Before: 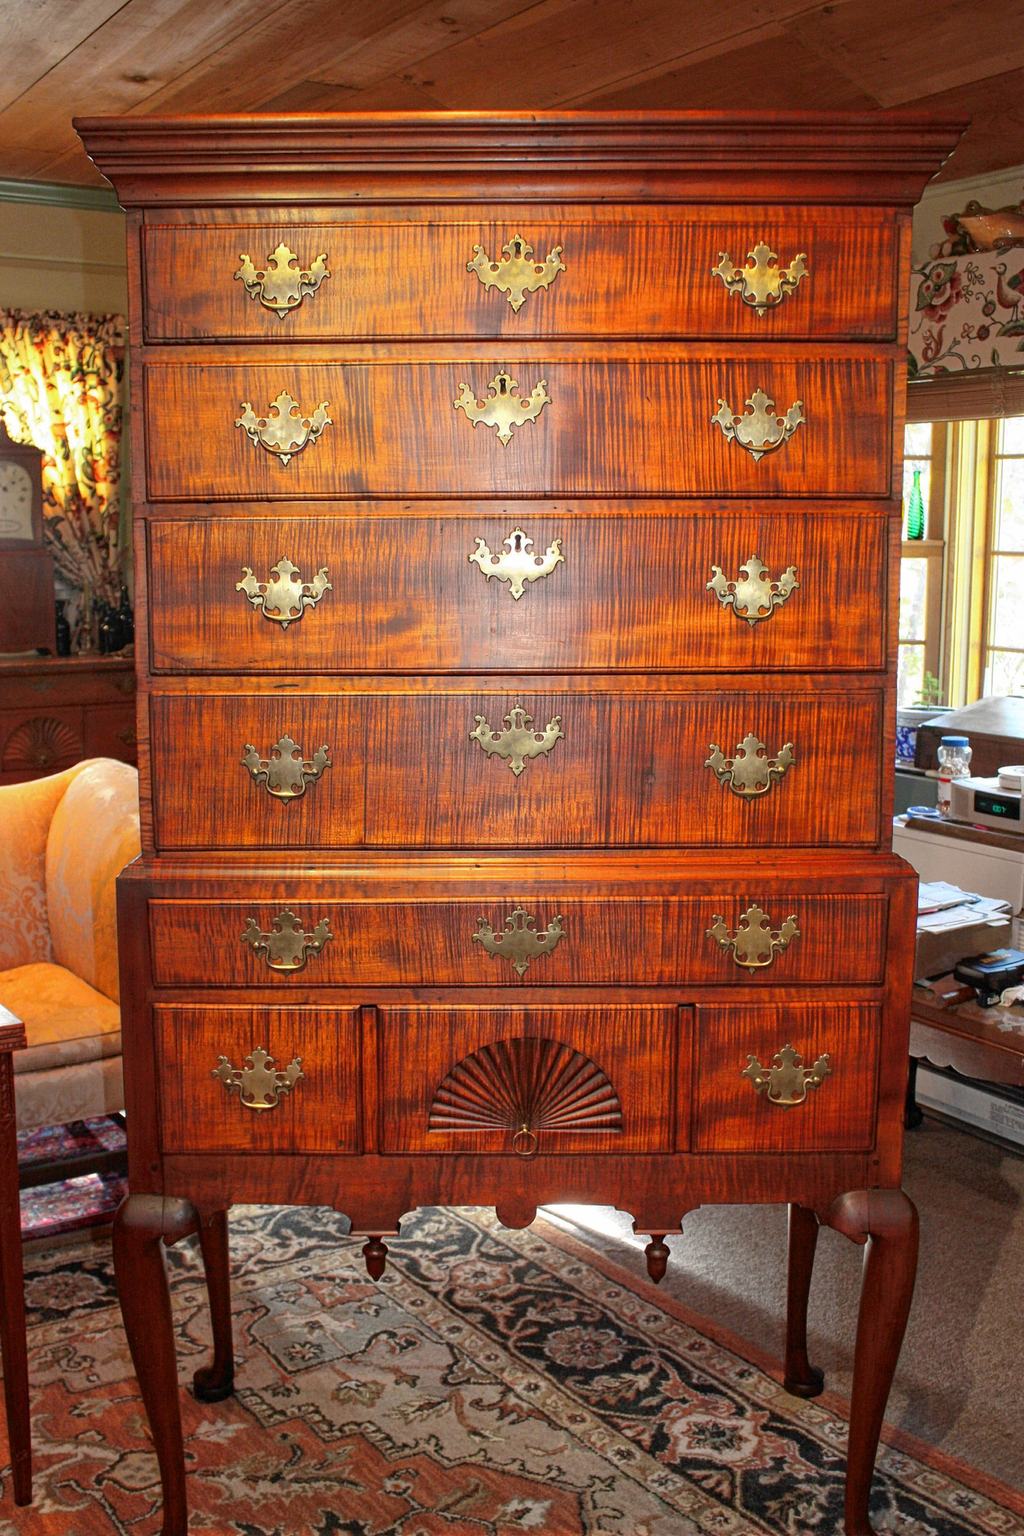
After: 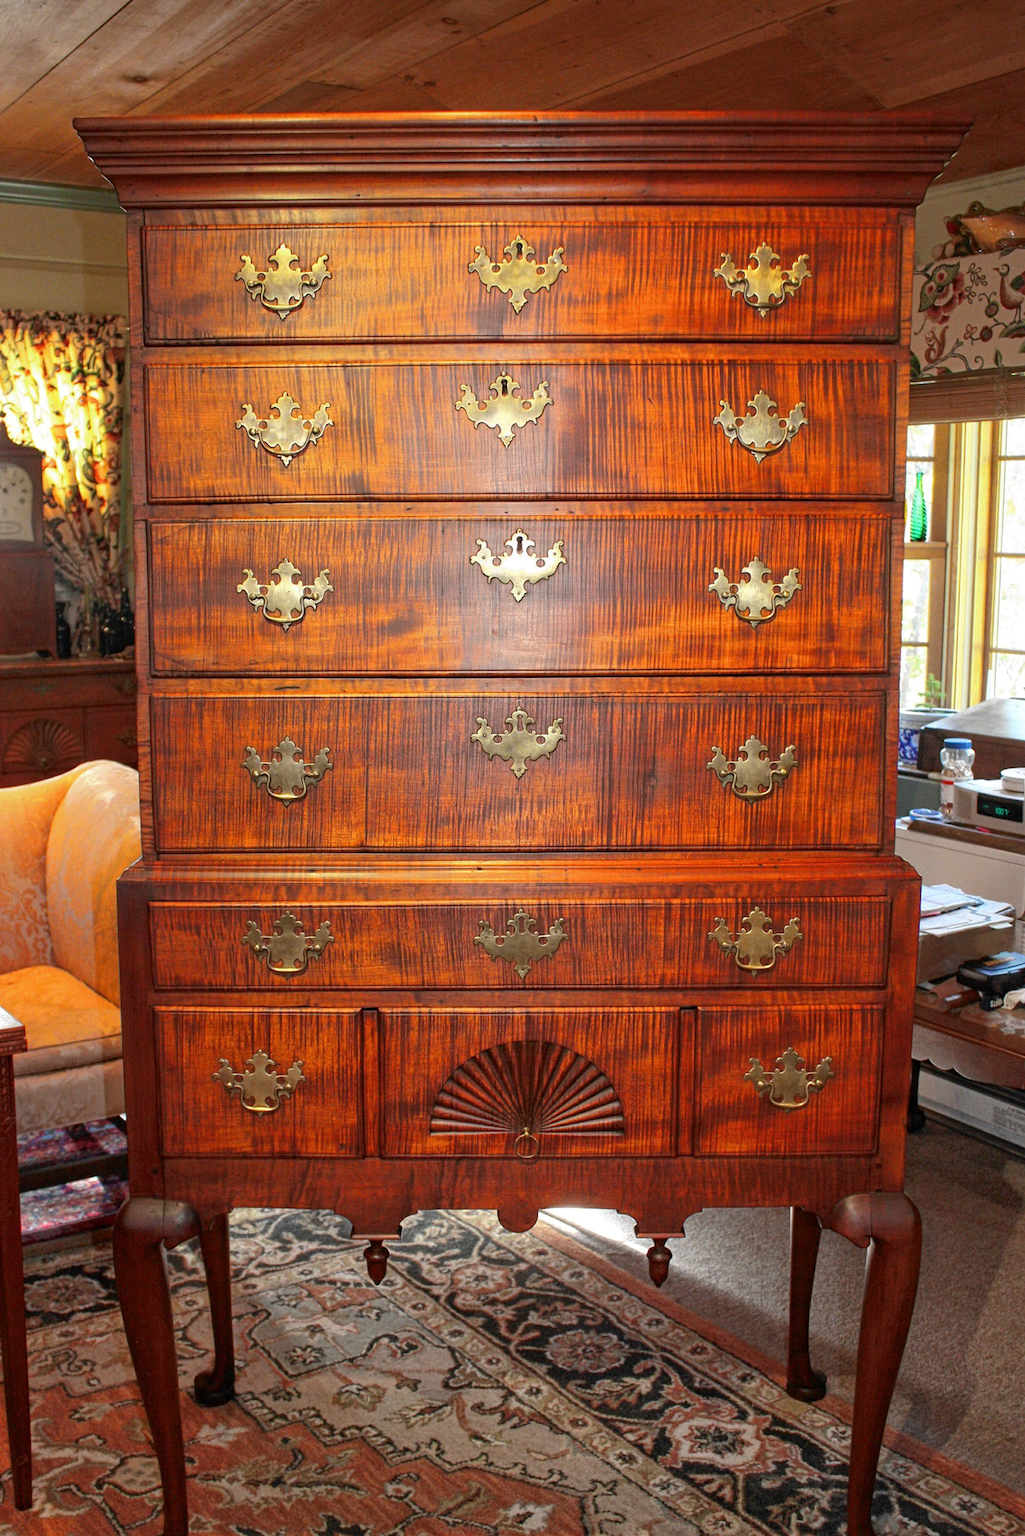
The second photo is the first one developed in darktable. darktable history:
crop: left 0.043%
tone equalizer: edges refinement/feathering 500, mask exposure compensation -1.57 EV, preserve details no
